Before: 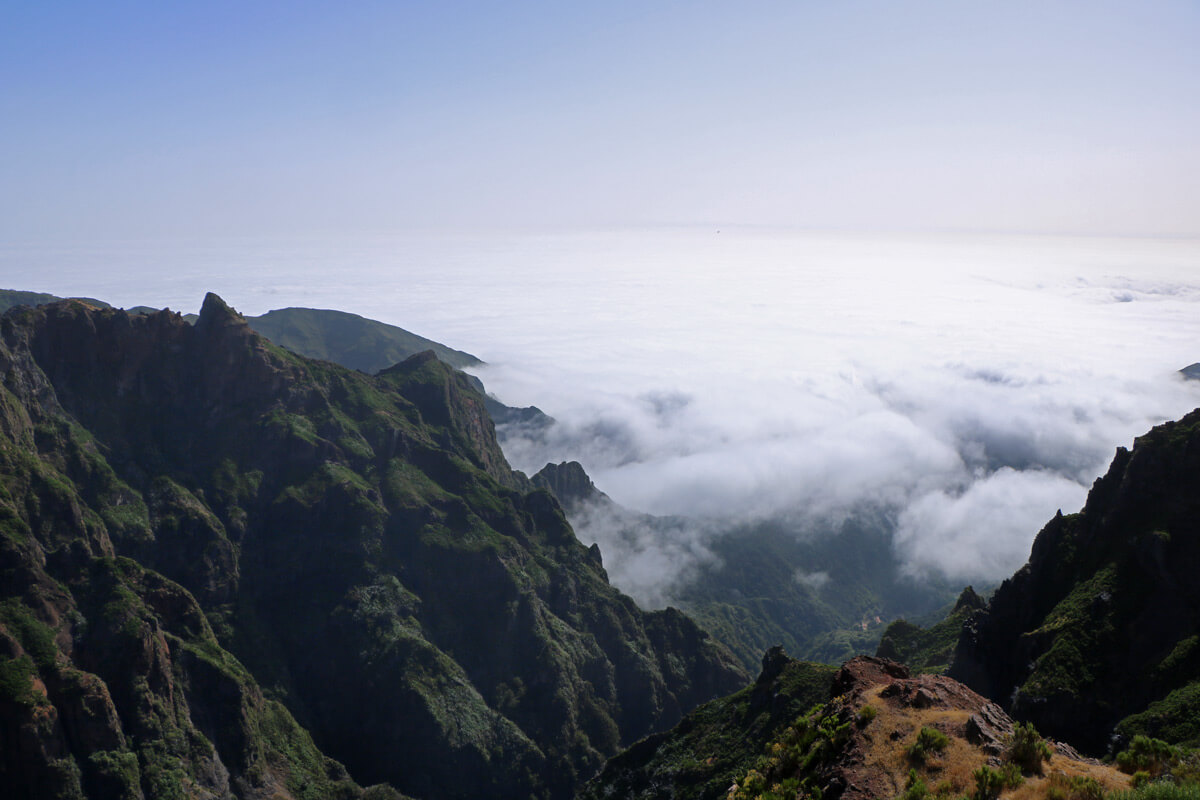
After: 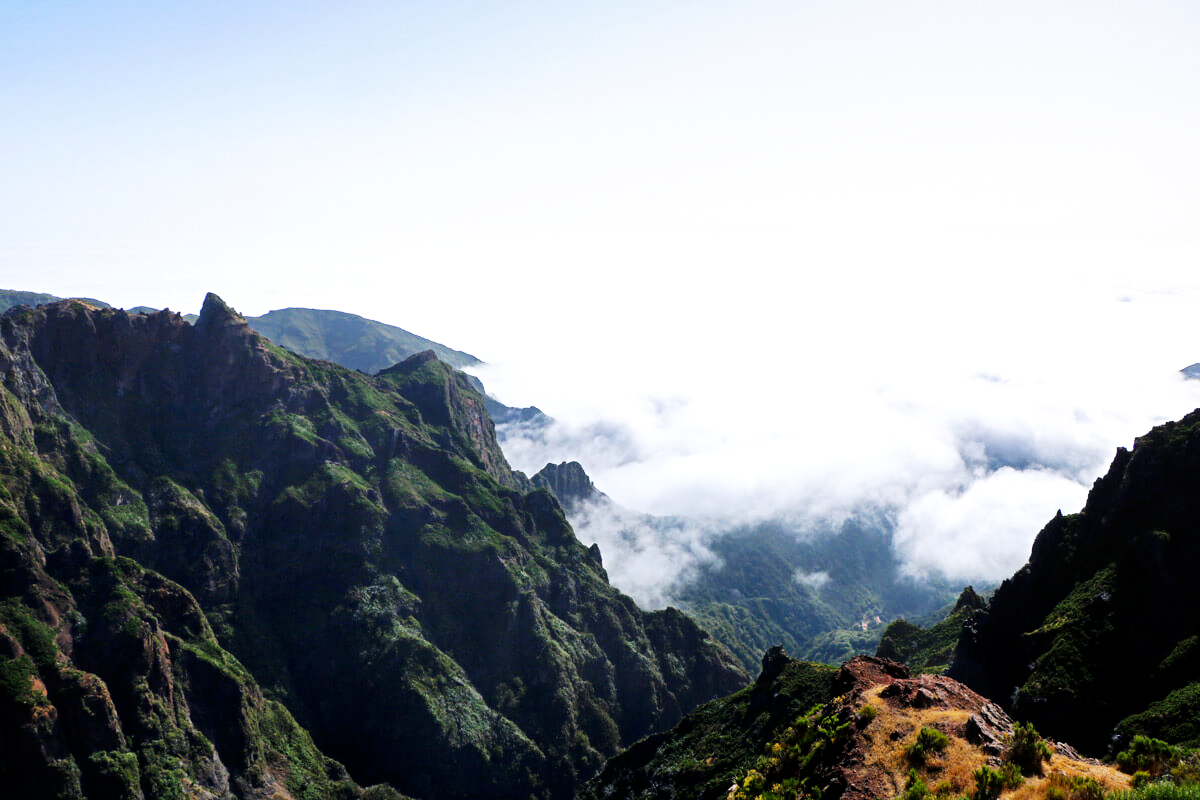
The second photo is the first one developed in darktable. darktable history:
local contrast: highlights 105%, shadows 99%, detail 120%, midtone range 0.2
base curve: curves: ch0 [(0, 0) (0.007, 0.004) (0.027, 0.03) (0.046, 0.07) (0.207, 0.54) (0.442, 0.872) (0.673, 0.972) (1, 1)], preserve colors none
